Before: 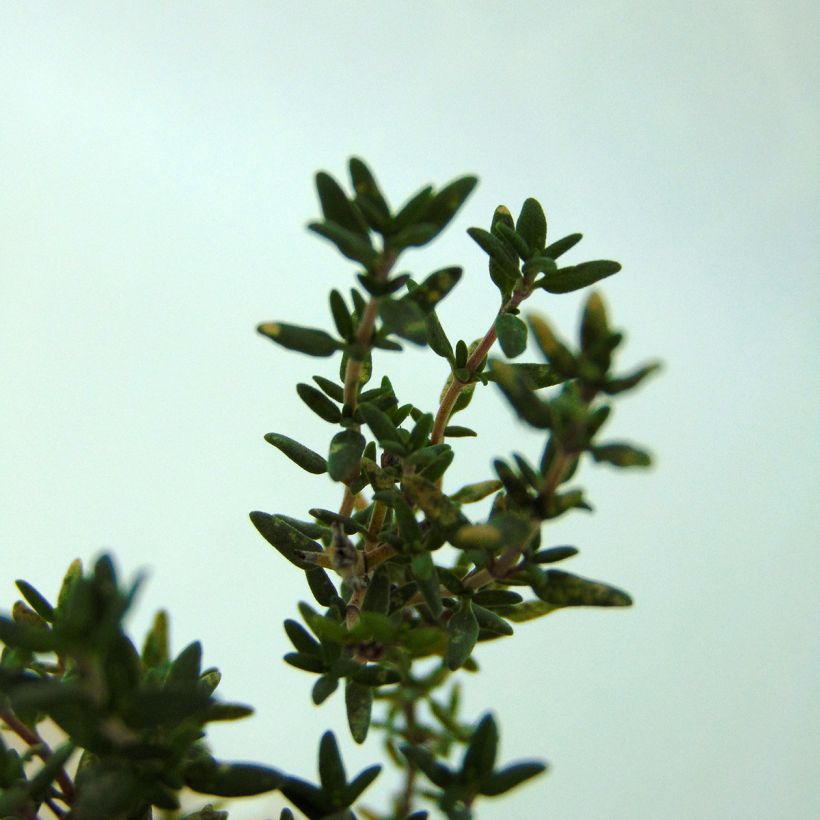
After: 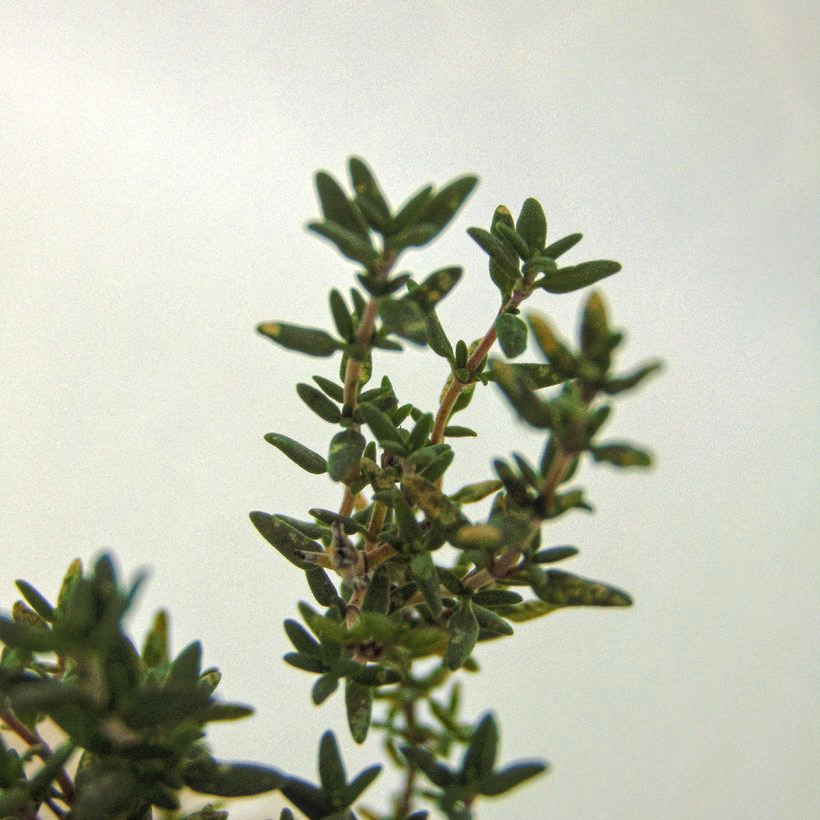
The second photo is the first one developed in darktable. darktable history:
local contrast: highlights 75%, shadows 55%, detail 176%, midtone range 0.208
color correction: highlights a* 7.75, highlights b* 3.97
